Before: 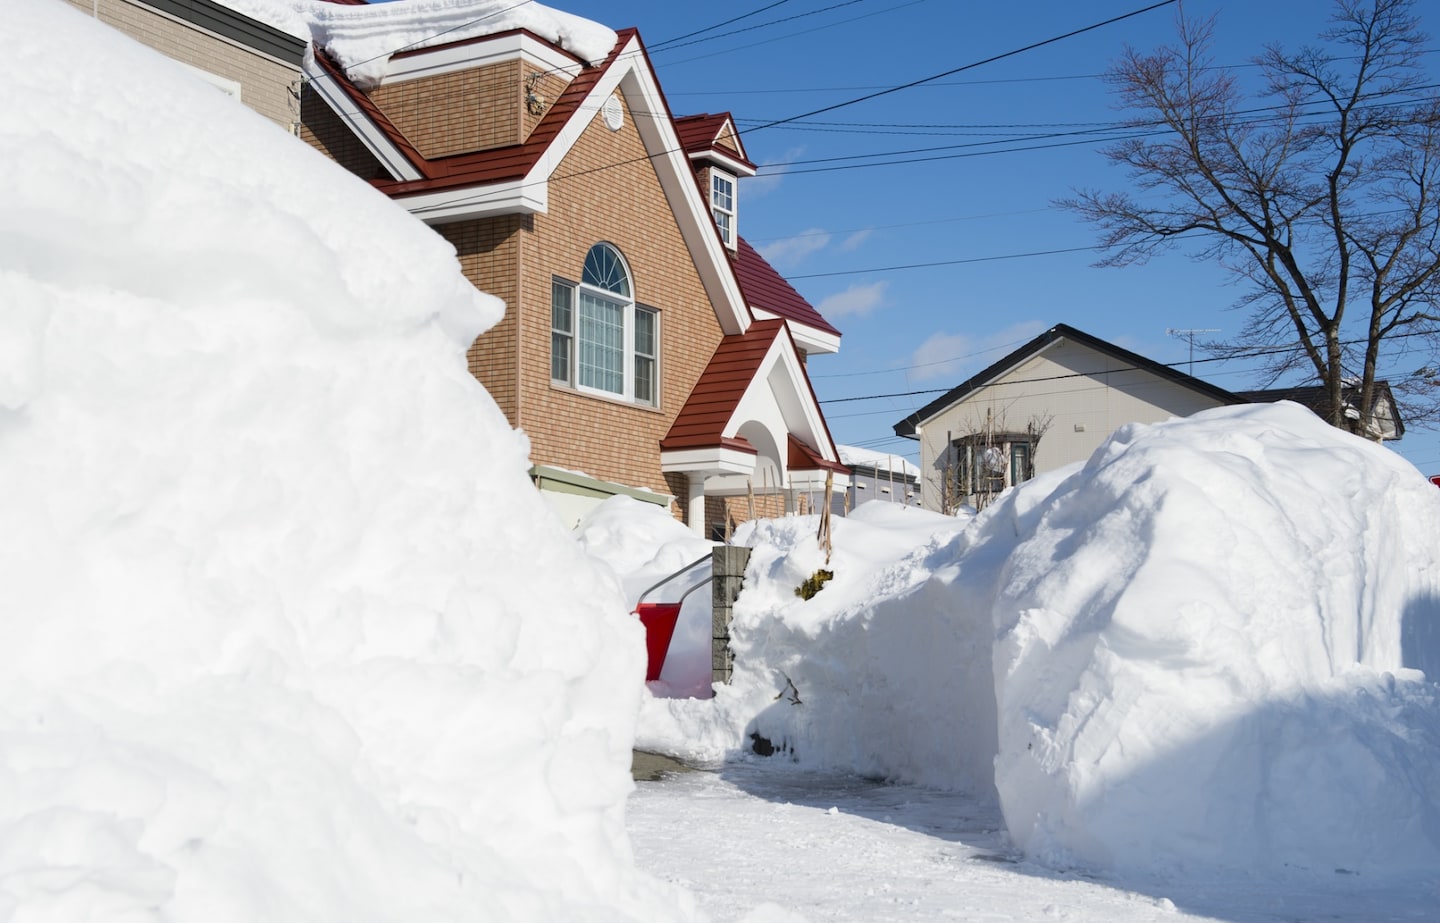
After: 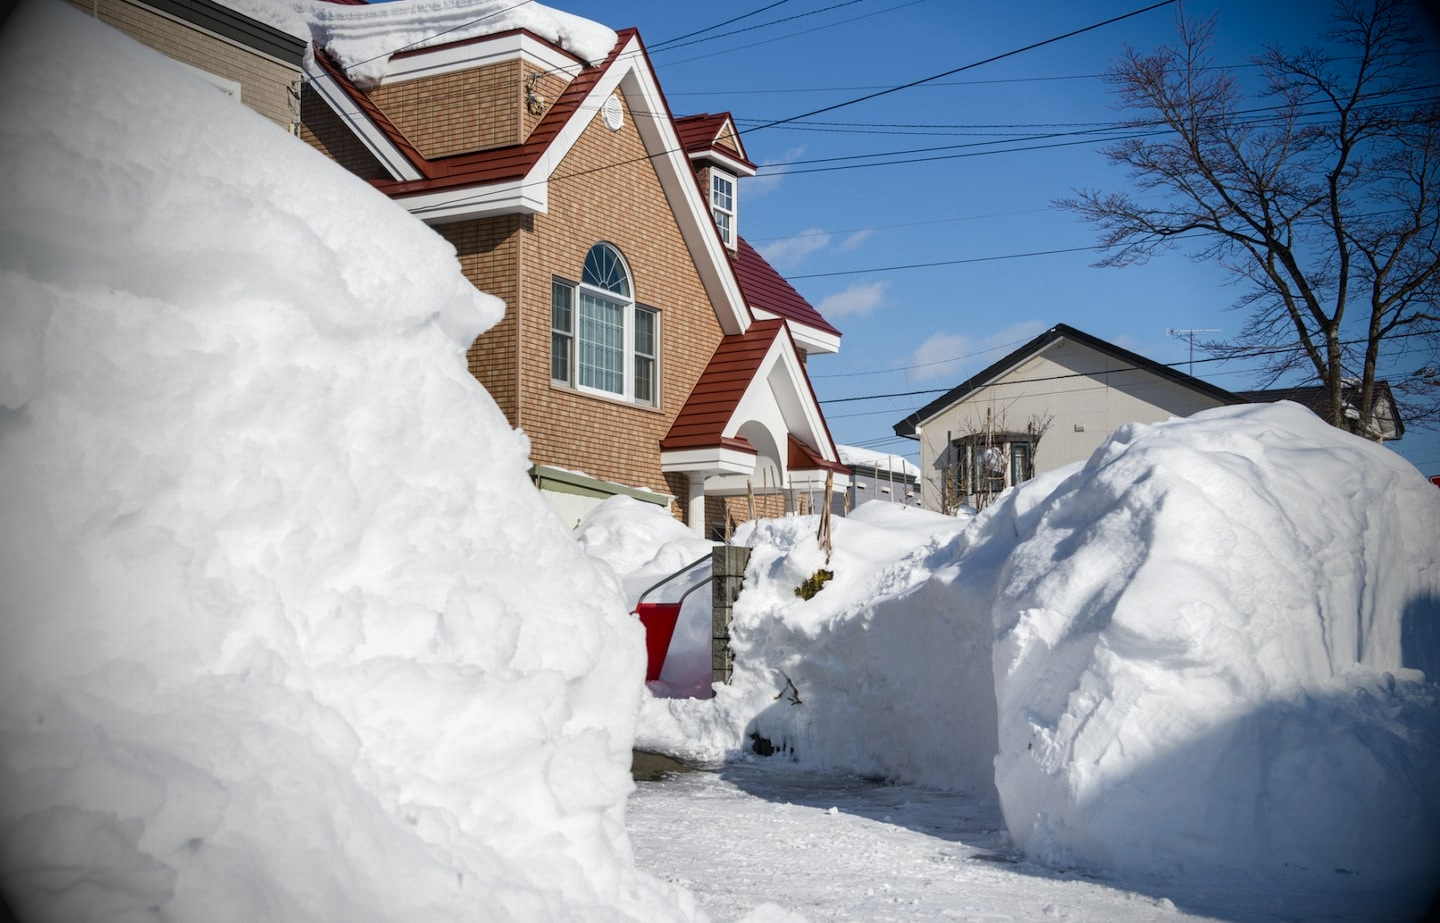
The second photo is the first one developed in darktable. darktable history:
local contrast: on, module defaults
shadows and highlights: soften with gaussian
vignetting: fall-off start 67.01%, brightness -0.994, saturation 0.491, width/height ratio 1.008
